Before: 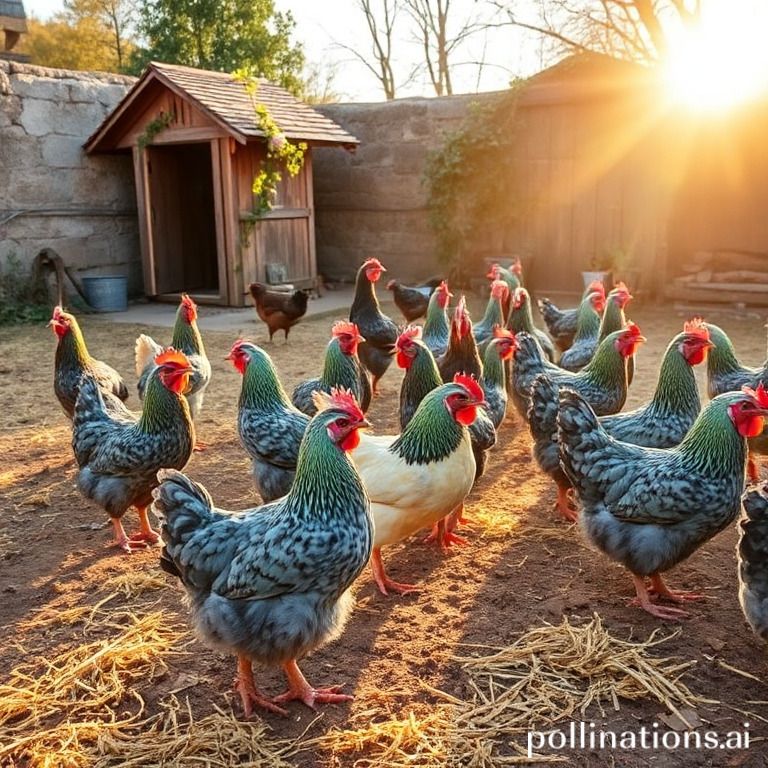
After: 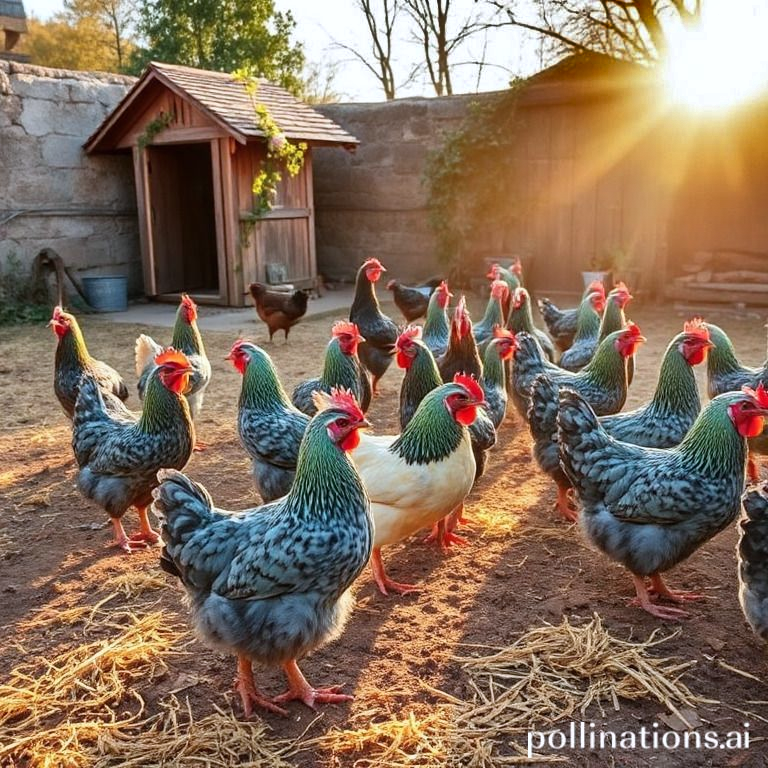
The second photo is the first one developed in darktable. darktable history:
shadows and highlights: shadows 24.5, highlights -78.15, soften with gaussian
color correction: highlights a* -0.137, highlights b* -5.91, shadows a* -0.137, shadows b* -0.137
